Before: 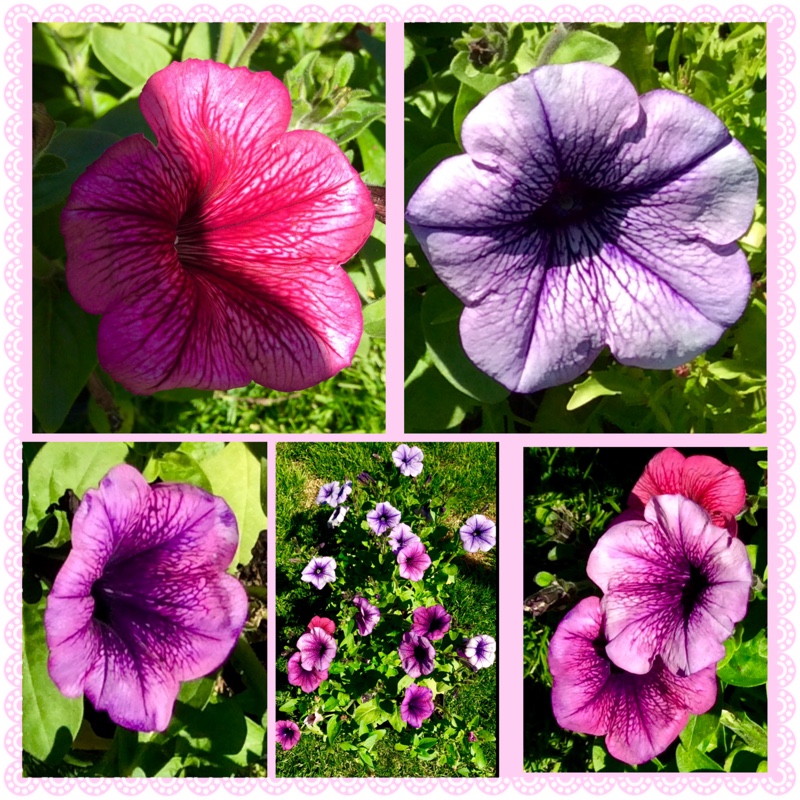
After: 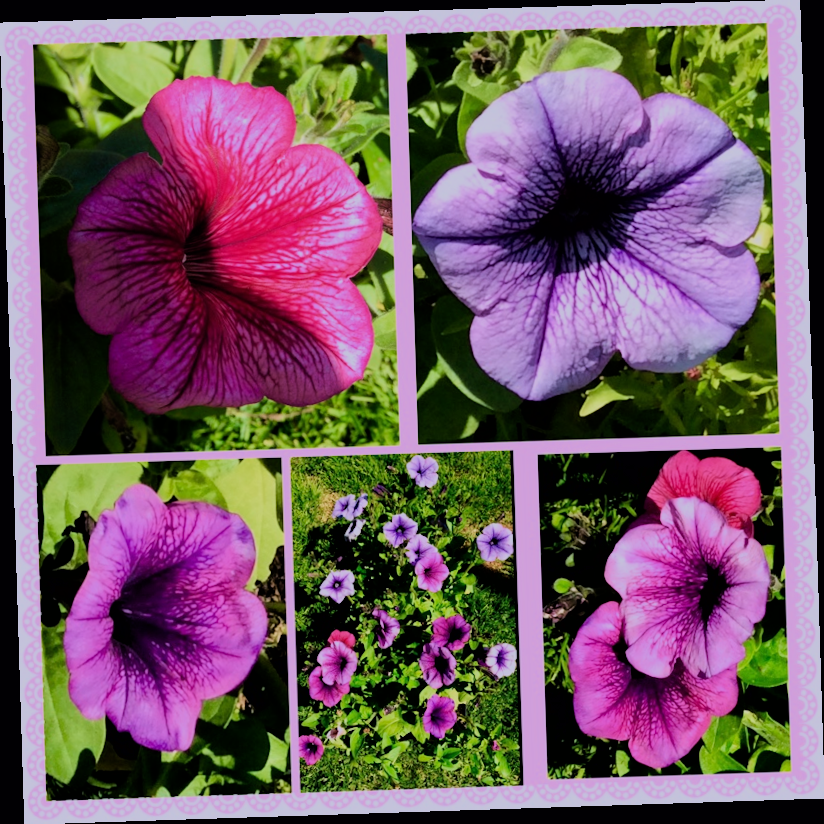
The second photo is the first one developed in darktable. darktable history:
rotate and perspective: rotation -1.77°, lens shift (horizontal) 0.004, automatic cropping off
white balance: red 1.004, blue 1.096
filmic rgb: black relative exposure -6.15 EV, white relative exposure 6.96 EV, hardness 2.23, color science v6 (2022)
velvia: on, module defaults
